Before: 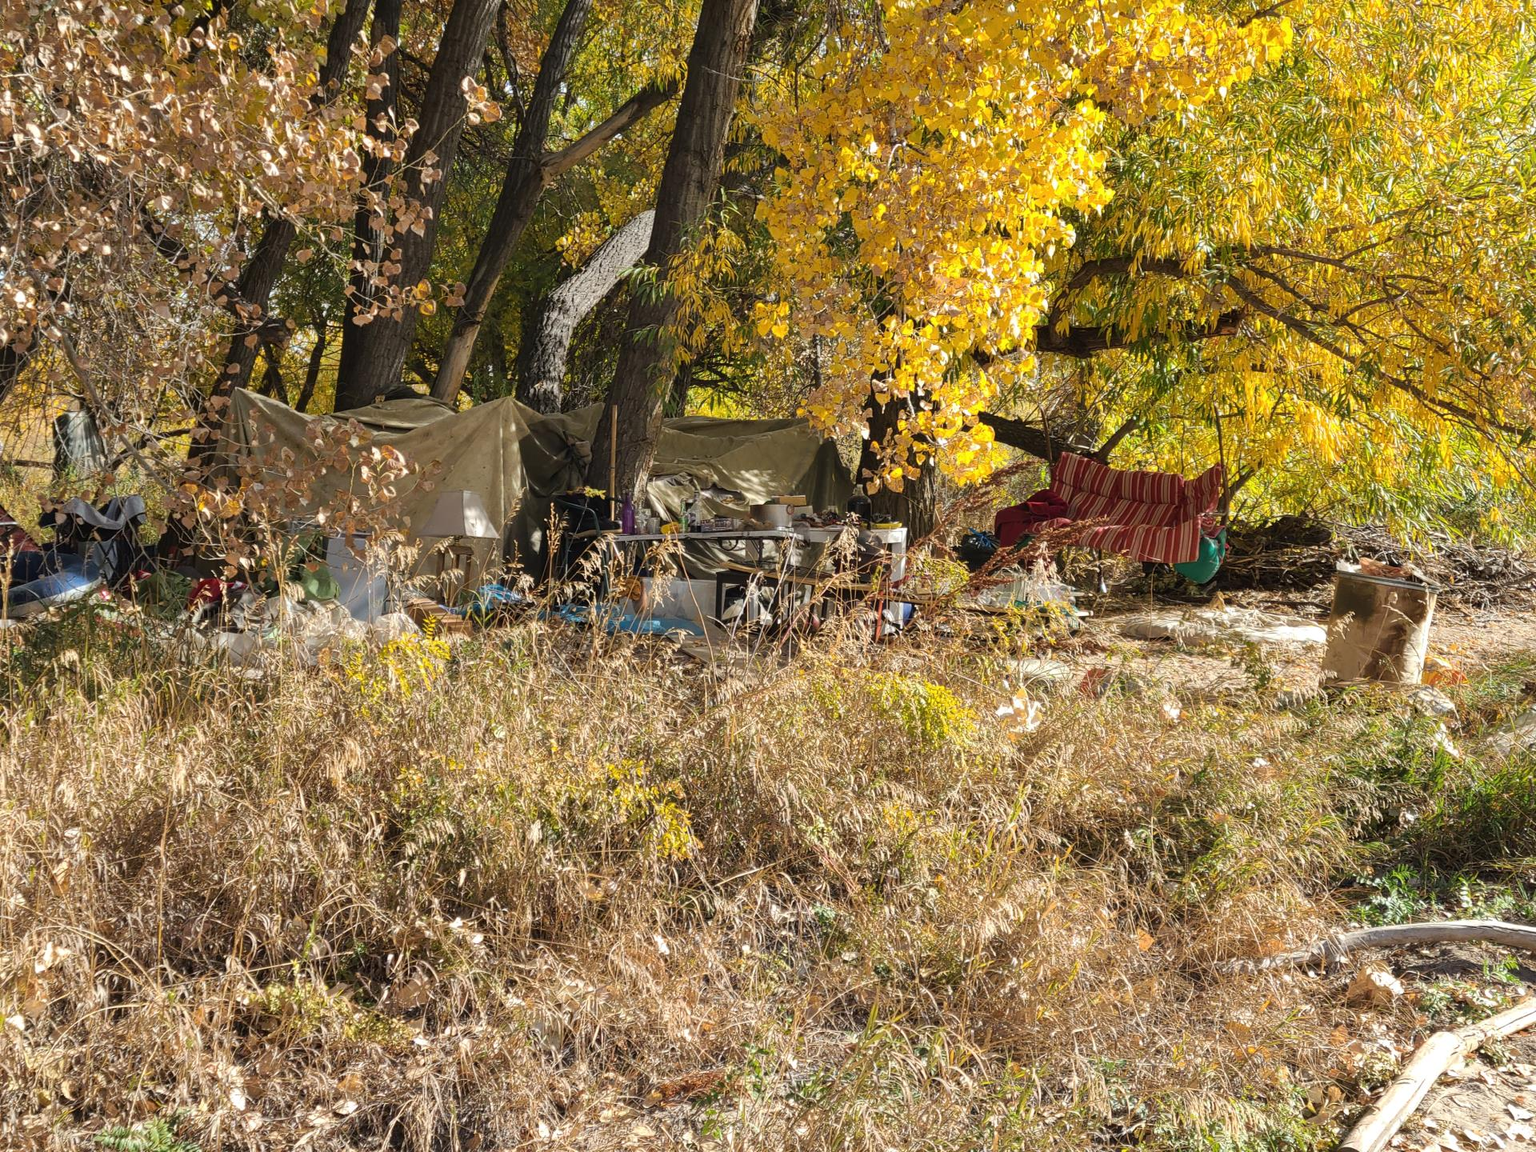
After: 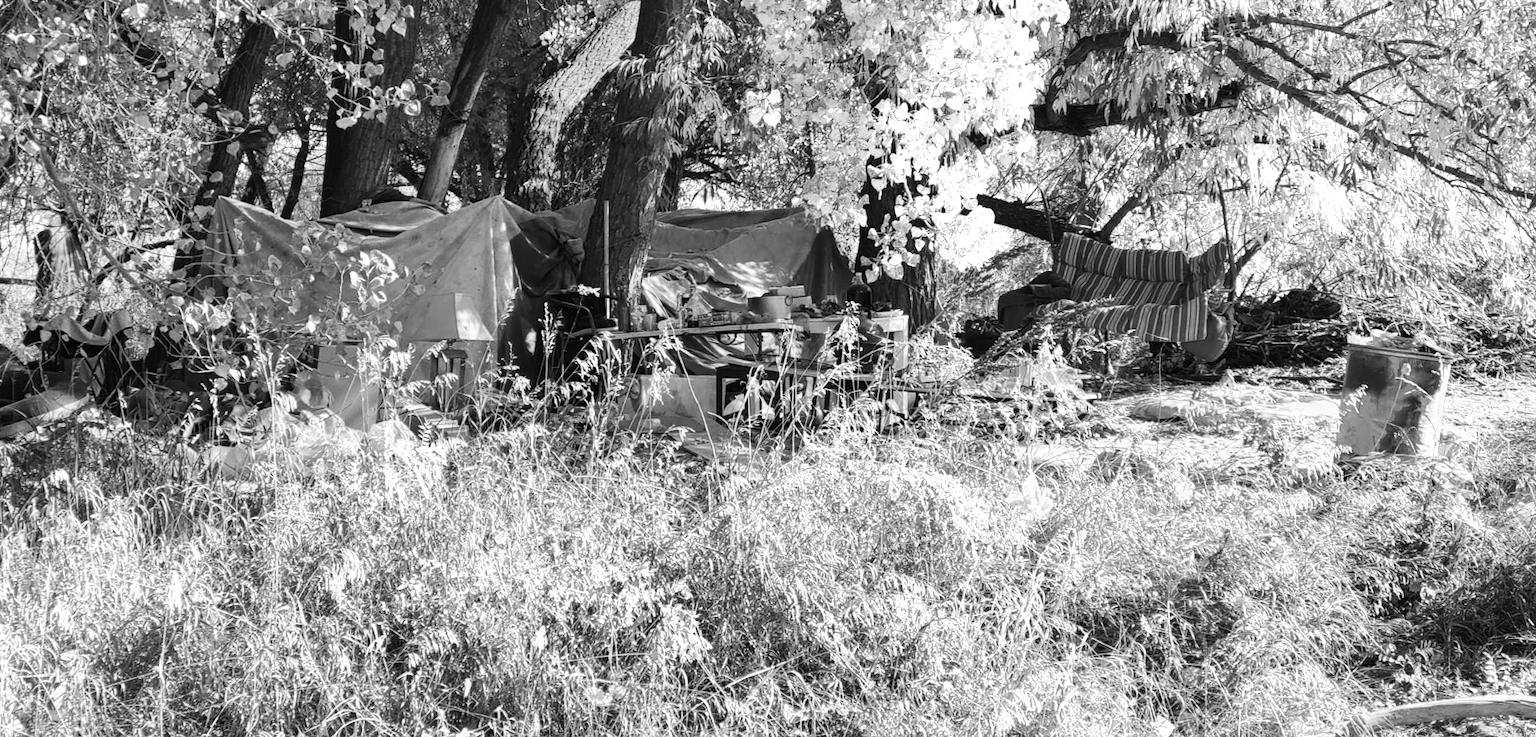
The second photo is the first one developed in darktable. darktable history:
color zones: curves: ch0 [(0, 0.6) (0.129, 0.585) (0.193, 0.596) (0.429, 0.5) (0.571, 0.5) (0.714, 0.5) (0.857, 0.5) (1, 0.6)]; ch1 [(0, 0.453) (0.112, 0.245) (0.213, 0.252) (0.429, 0.233) (0.571, 0.231) (0.683, 0.242) (0.857, 0.296) (1, 0.453)]
rotate and perspective: rotation -2°, crop left 0.022, crop right 0.978, crop top 0.049, crop bottom 0.951
tone curve: curves: ch0 [(0, 0) (0.071, 0.047) (0.266, 0.26) (0.491, 0.552) (0.753, 0.818) (1, 0.983)]; ch1 [(0, 0) (0.346, 0.307) (0.408, 0.369) (0.463, 0.443) (0.482, 0.493) (0.502, 0.5) (0.517, 0.518) (0.546, 0.576) (0.588, 0.643) (0.651, 0.709) (1, 1)]; ch2 [(0, 0) (0.346, 0.34) (0.434, 0.46) (0.485, 0.494) (0.5, 0.494) (0.517, 0.503) (0.535, 0.545) (0.583, 0.624) (0.625, 0.678) (1, 1)], color space Lab, independent channels, preserve colors none
crop: top 16.727%, bottom 16.727%
monochrome: on, module defaults
